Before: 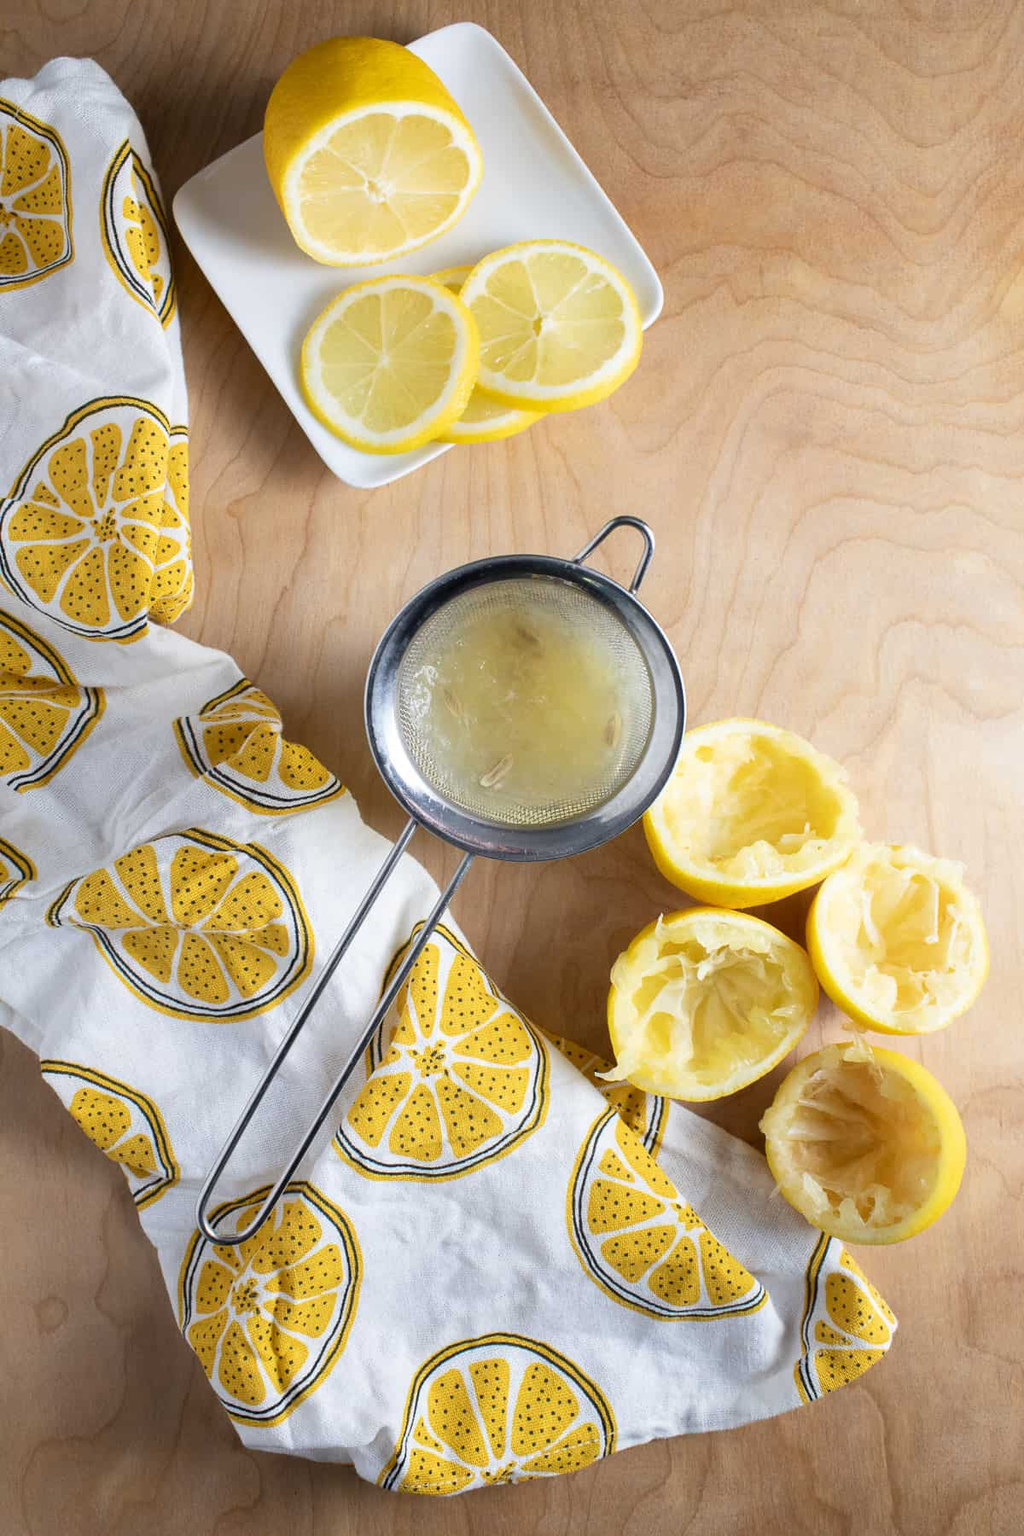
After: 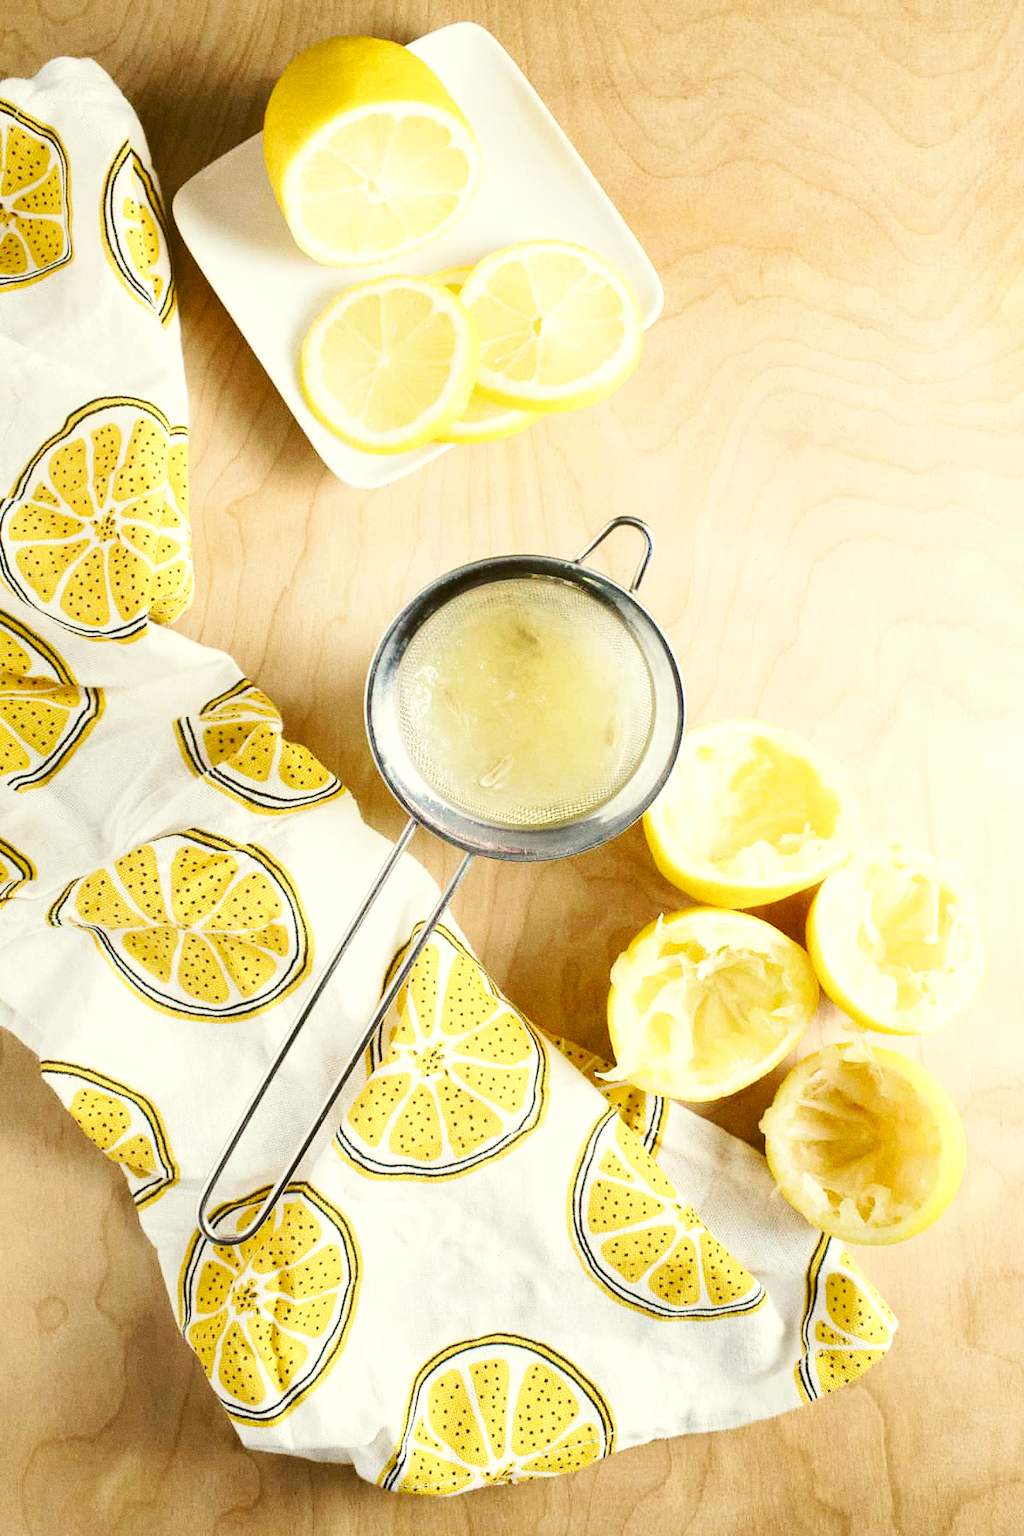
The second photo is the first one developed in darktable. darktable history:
tone equalizer: -8 EV -0.417 EV, -7 EV -0.389 EV, -6 EV -0.333 EV, -5 EV -0.222 EV, -3 EV 0.222 EV, -2 EV 0.333 EV, -1 EV 0.389 EV, +0 EV 0.417 EV, edges refinement/feathering 500, mask exposure compensation -1.25 EV, preserve details no
velvia: on, module defaults
base curve: curves: ch0 [(0, 0.007) (0.028, 0.063) (0.121, 0.311) (0.46, 0.743) (0.859, 0.957) (1, 1)], preserve colors none
color correction: highlights a* -1.43, highlights b* 10.12, shadows a* 0.395, shadows b* 19.35
grain: on, module defaults
